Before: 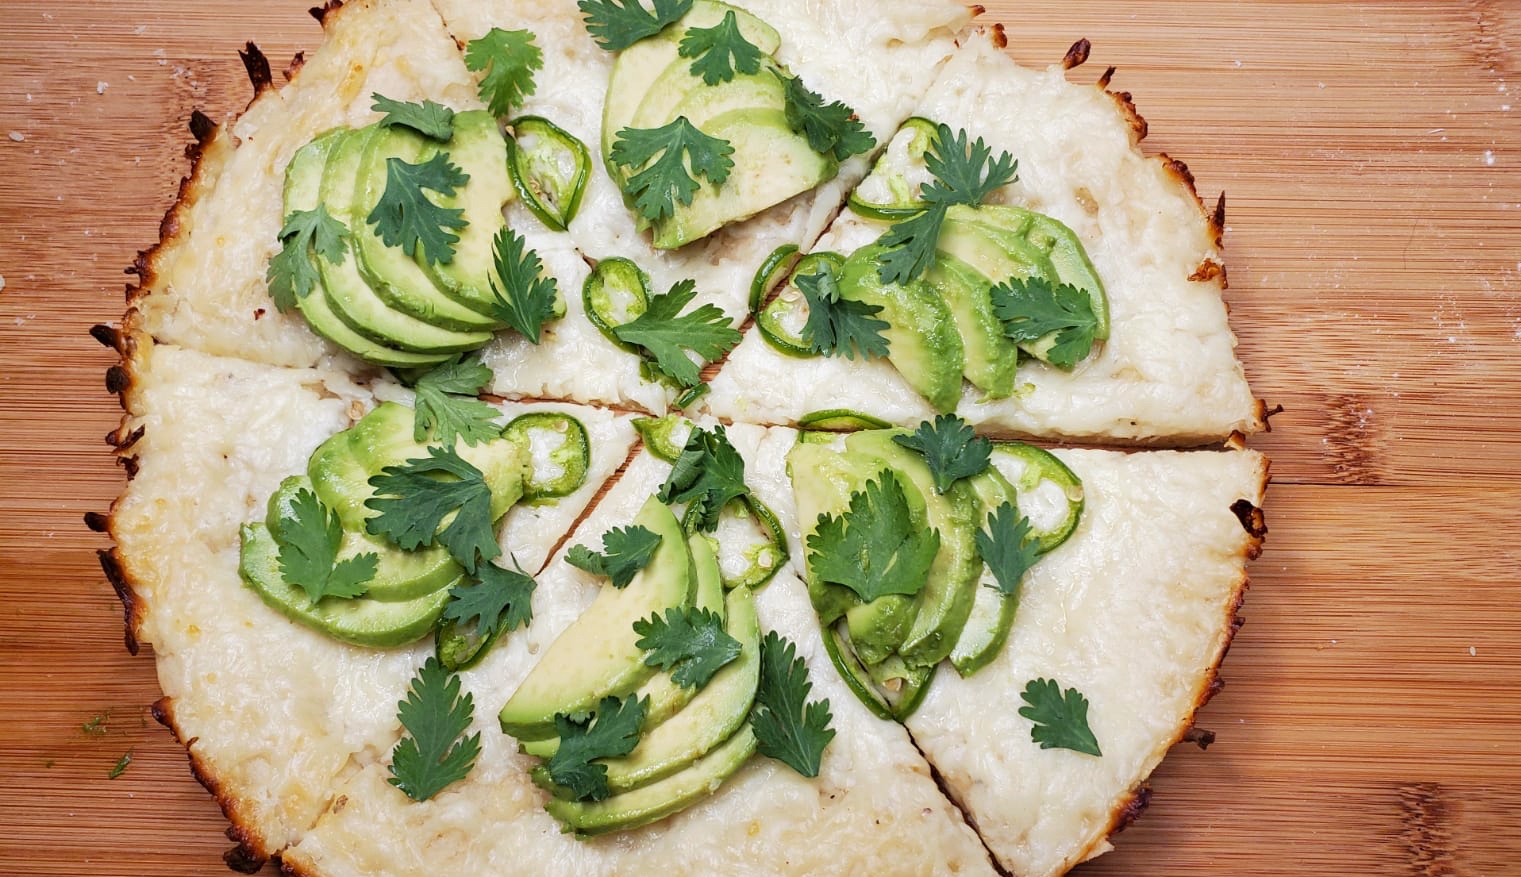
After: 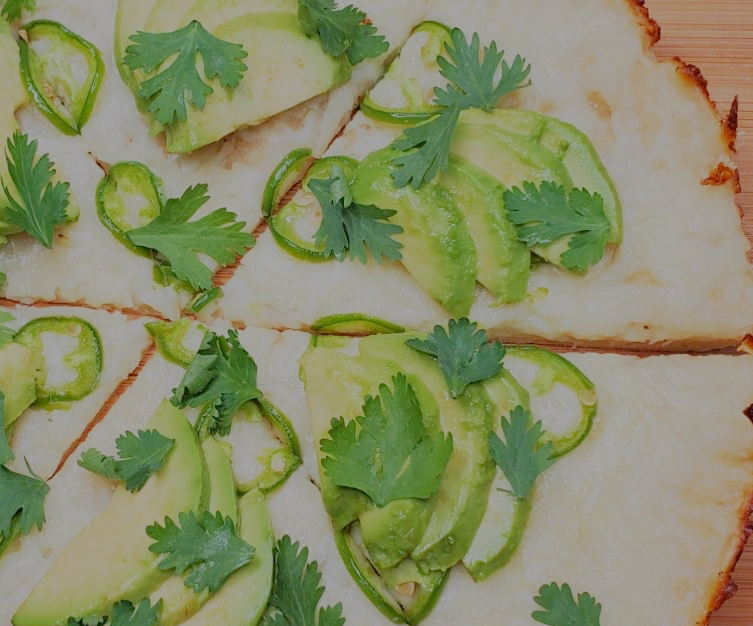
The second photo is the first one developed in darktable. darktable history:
filmic rgb: black relative exposure -14 EV, white relative exposure 8 EV, threshold 3 EV, hardness 3.74, latitude 50%, contrast 0.5, color science v5 (2021), contrast in shadows safe, contrast in highlights safe, enable highlight reconstruction true
crop: left 32.075%, top 10.976%, right 18.355%, bottom 17.596%
